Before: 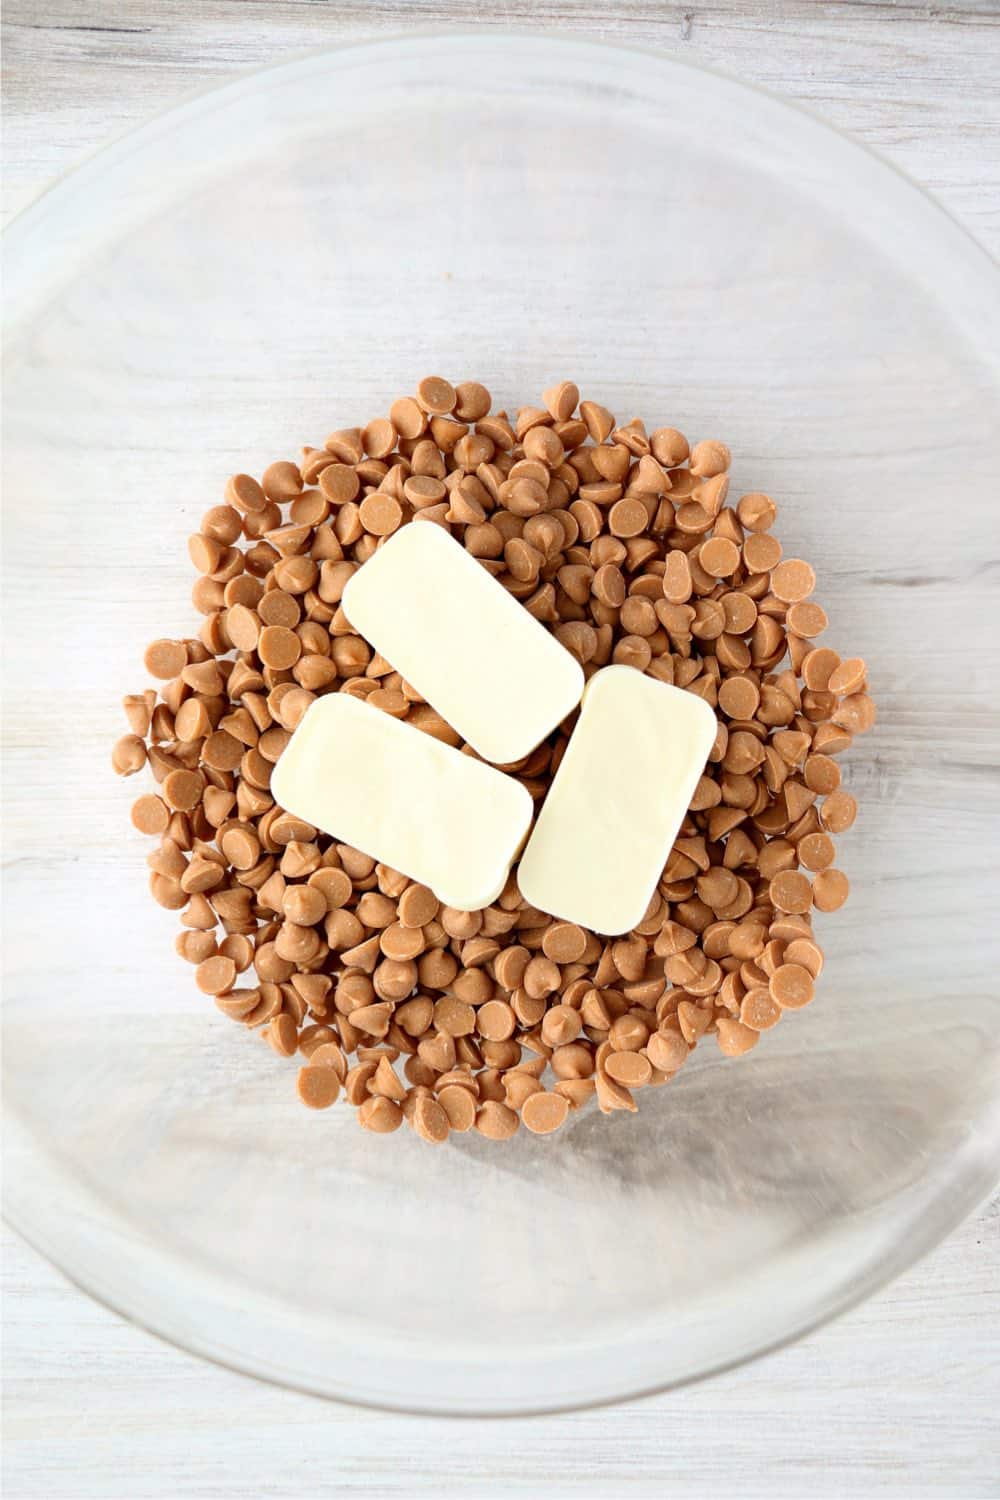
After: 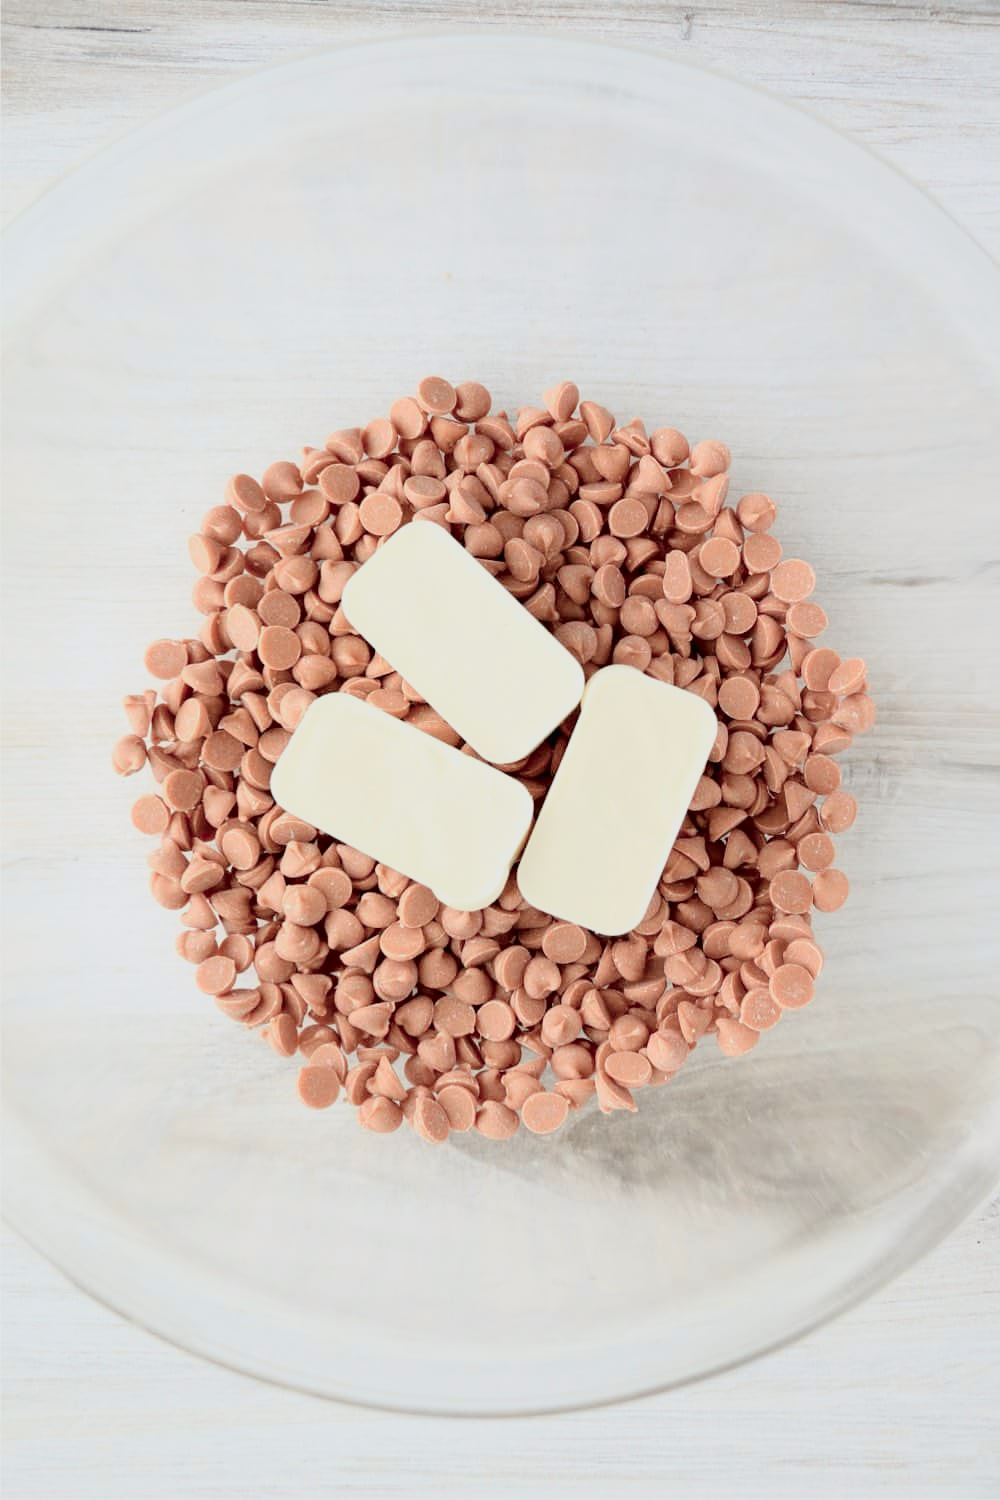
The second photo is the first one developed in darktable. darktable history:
tone curve: curves: ch0 [(0, 0.009) (0.105, 0.069) (0.195, 0.154) (0.289, 0.278) (0.384, 0.391) (0.513, 0.53) (0.66, 0.667) (0.895, 0.863) (1, 0.919)]; ch1 [(0, 0) (0.161, 0.092) (0.35, 0.33) (0.403, 0.395) (0.456, 0.469) (0.502, 0.499) (0.519, 0.514) (0.576, 0.587) (0.642, 0.645) (0.701, 0.742) (1, 0.942)]; ch2 [(0, 0) (0.371, 0.362) (0.437, 0.437) (0.501, 0.5) (0.53, 0.528) (0.569, 0.551) (0.619, 0.58) (0.883, 0.752) (1, 0.929)], color space Lab, independent channels, preserve colors none
